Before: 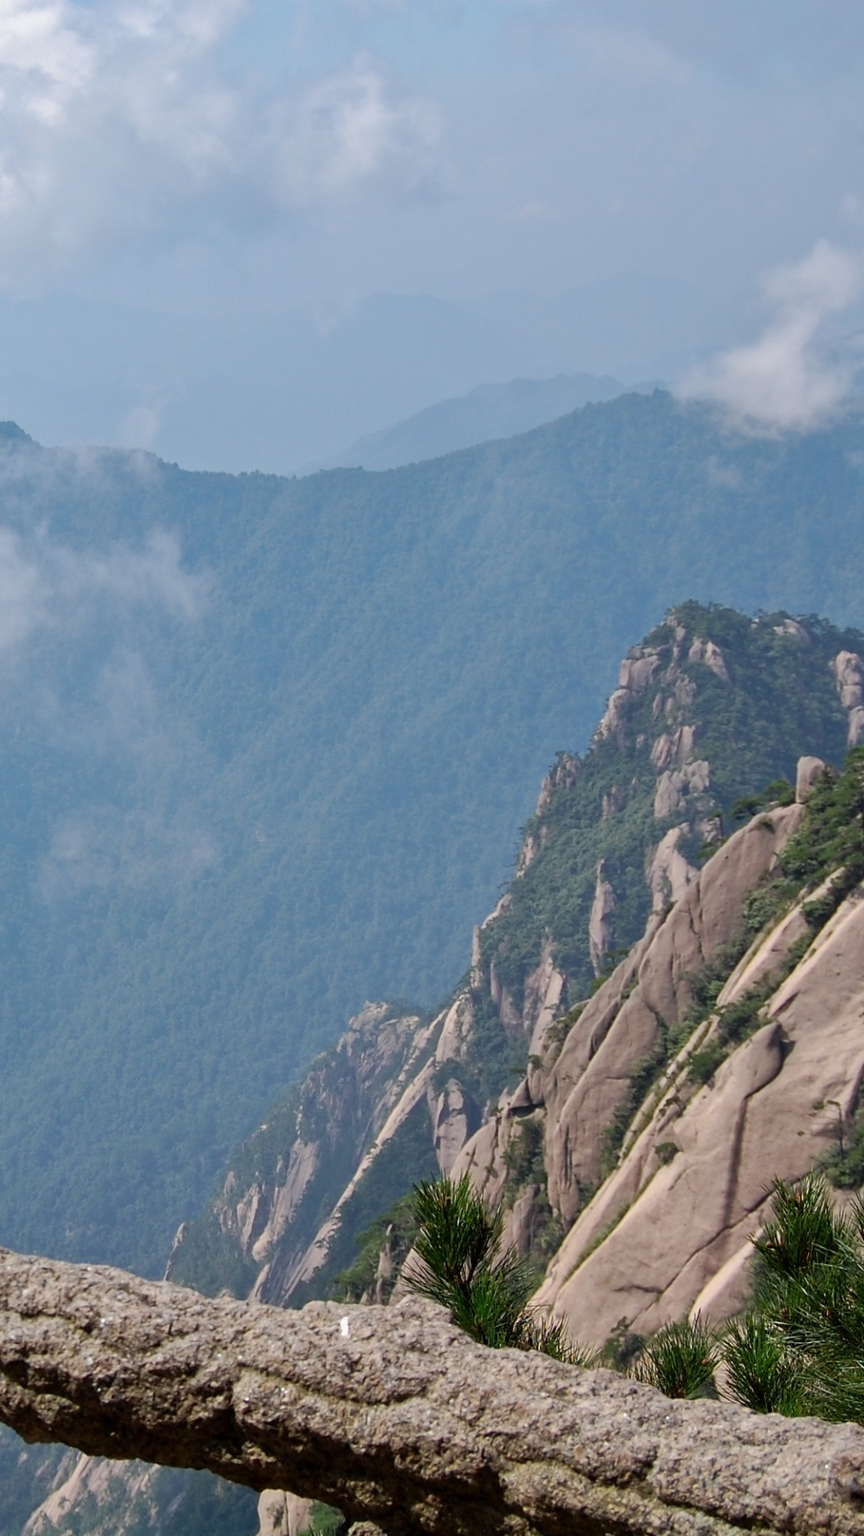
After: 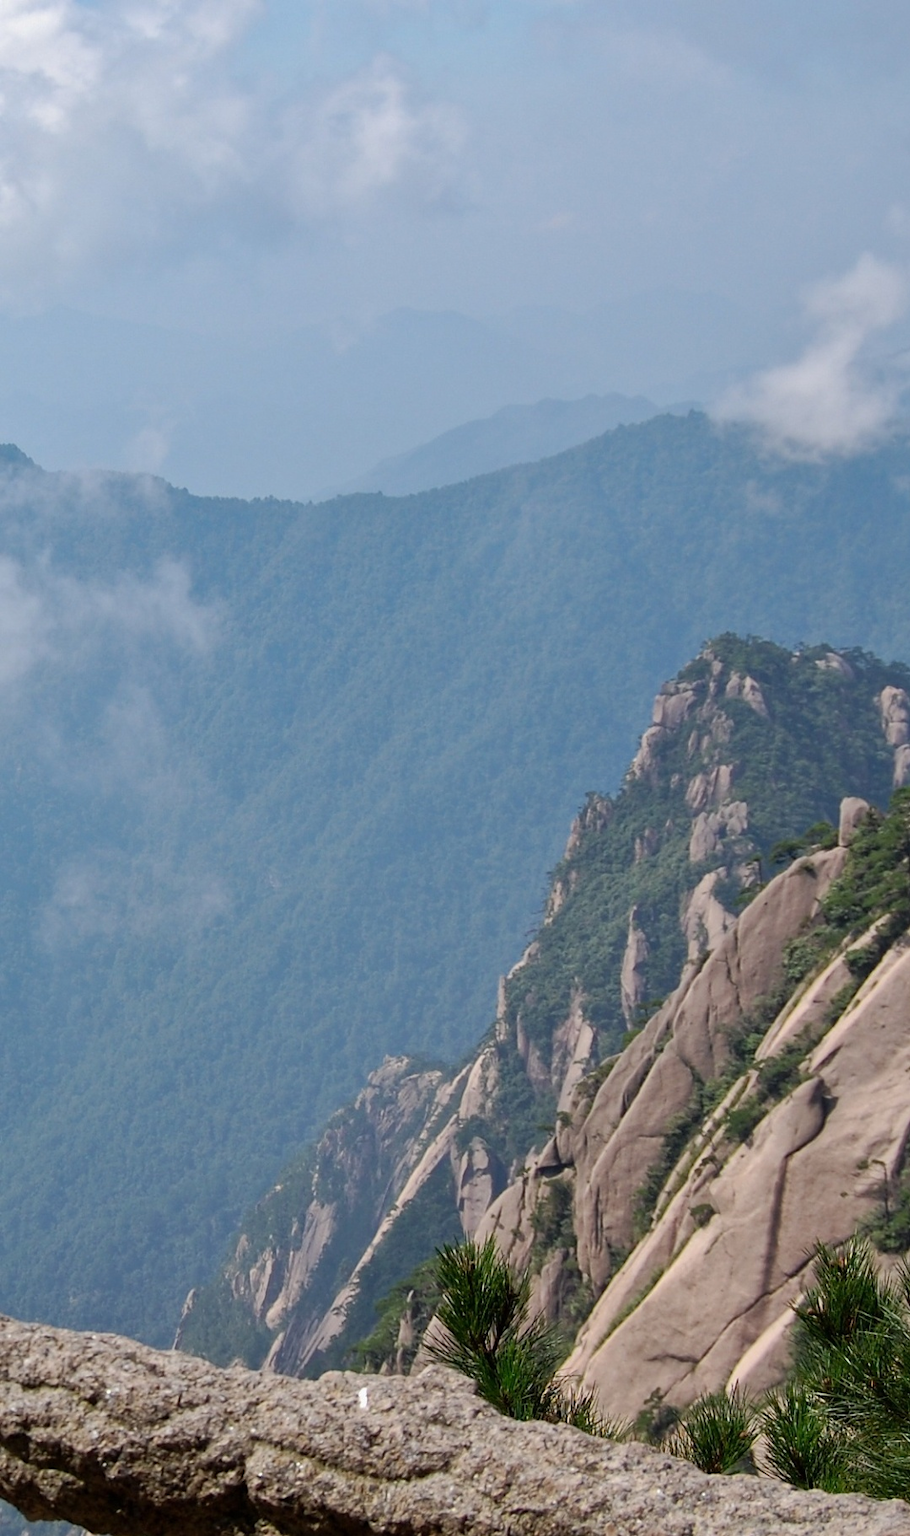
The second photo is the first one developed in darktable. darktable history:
crop and rotate: top 0%, bottom 5.097%
tone equalizer: on, module defaults
